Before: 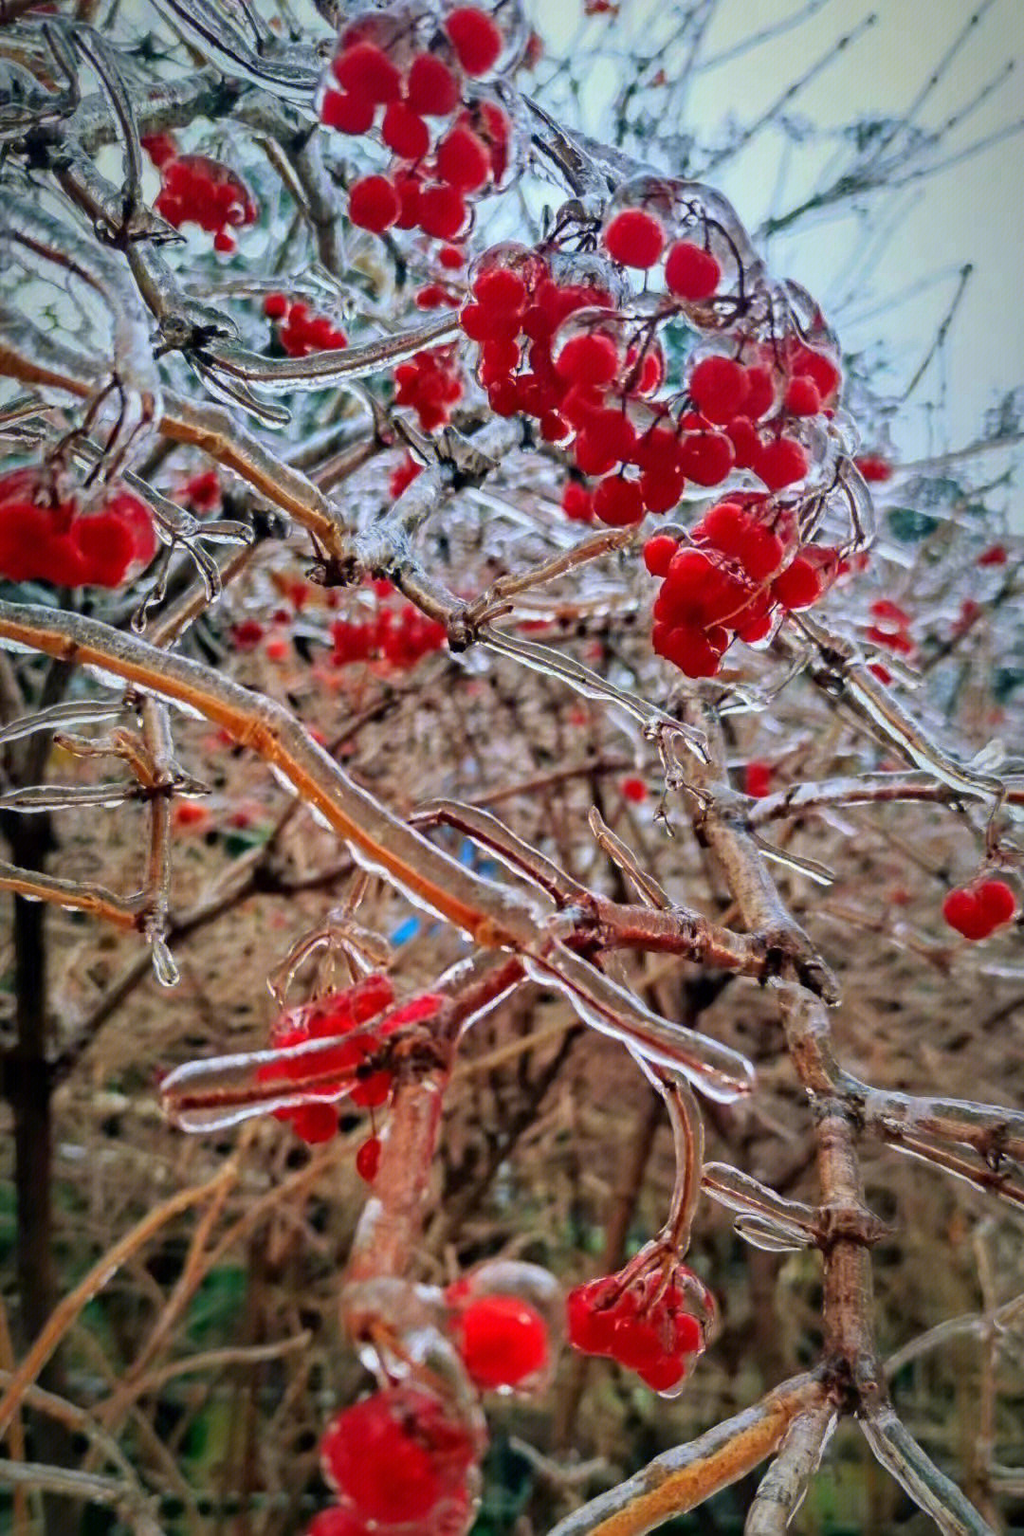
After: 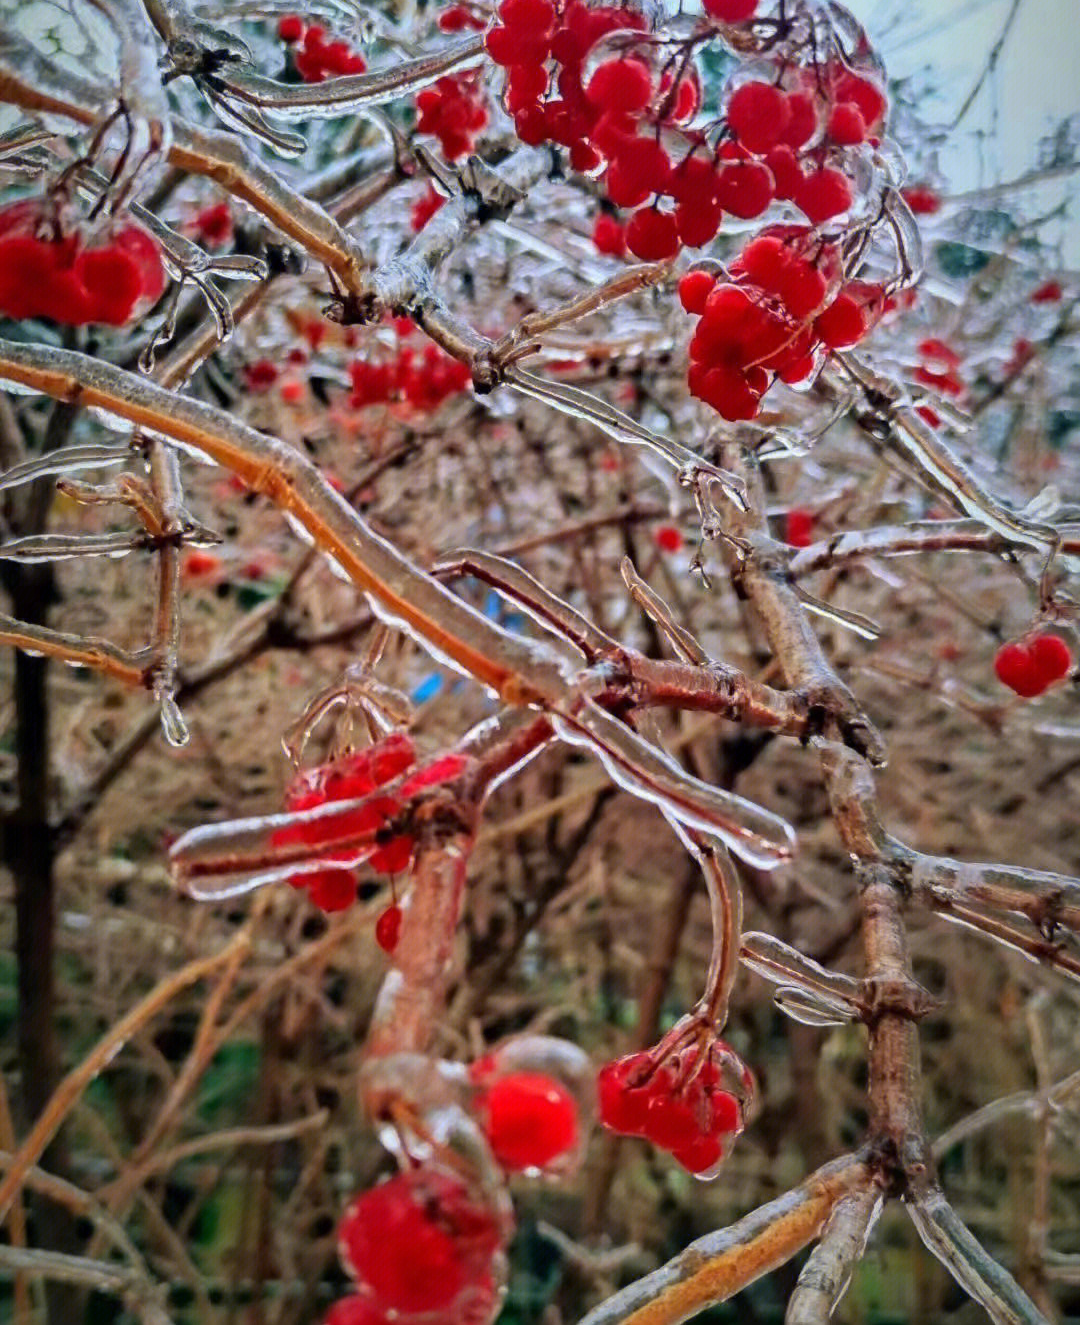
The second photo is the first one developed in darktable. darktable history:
crop and rotate: top 18.173%
